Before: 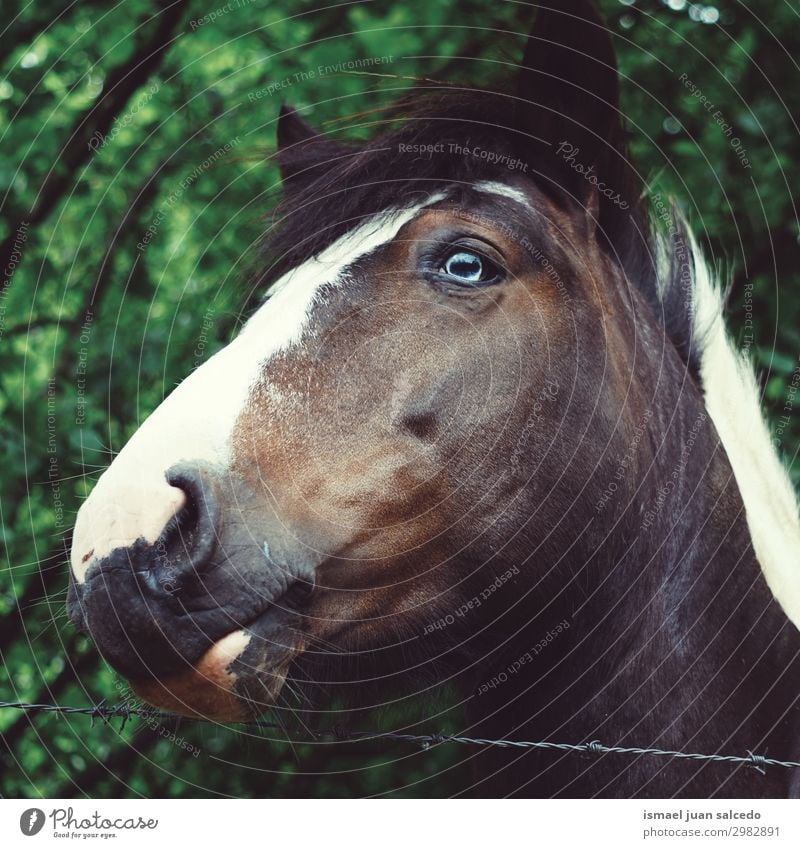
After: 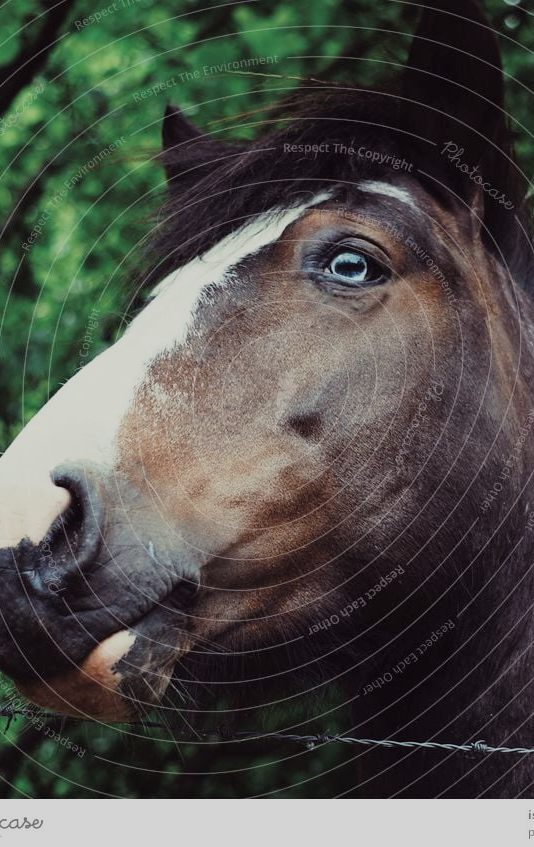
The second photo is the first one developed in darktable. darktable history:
crop and rotate: left 14.481%, right 18.667%
filmic rgb: black relative exposure -7.65 EV, white relative exposure 4.56 EV, hardness 3.61, contrast 0.993
